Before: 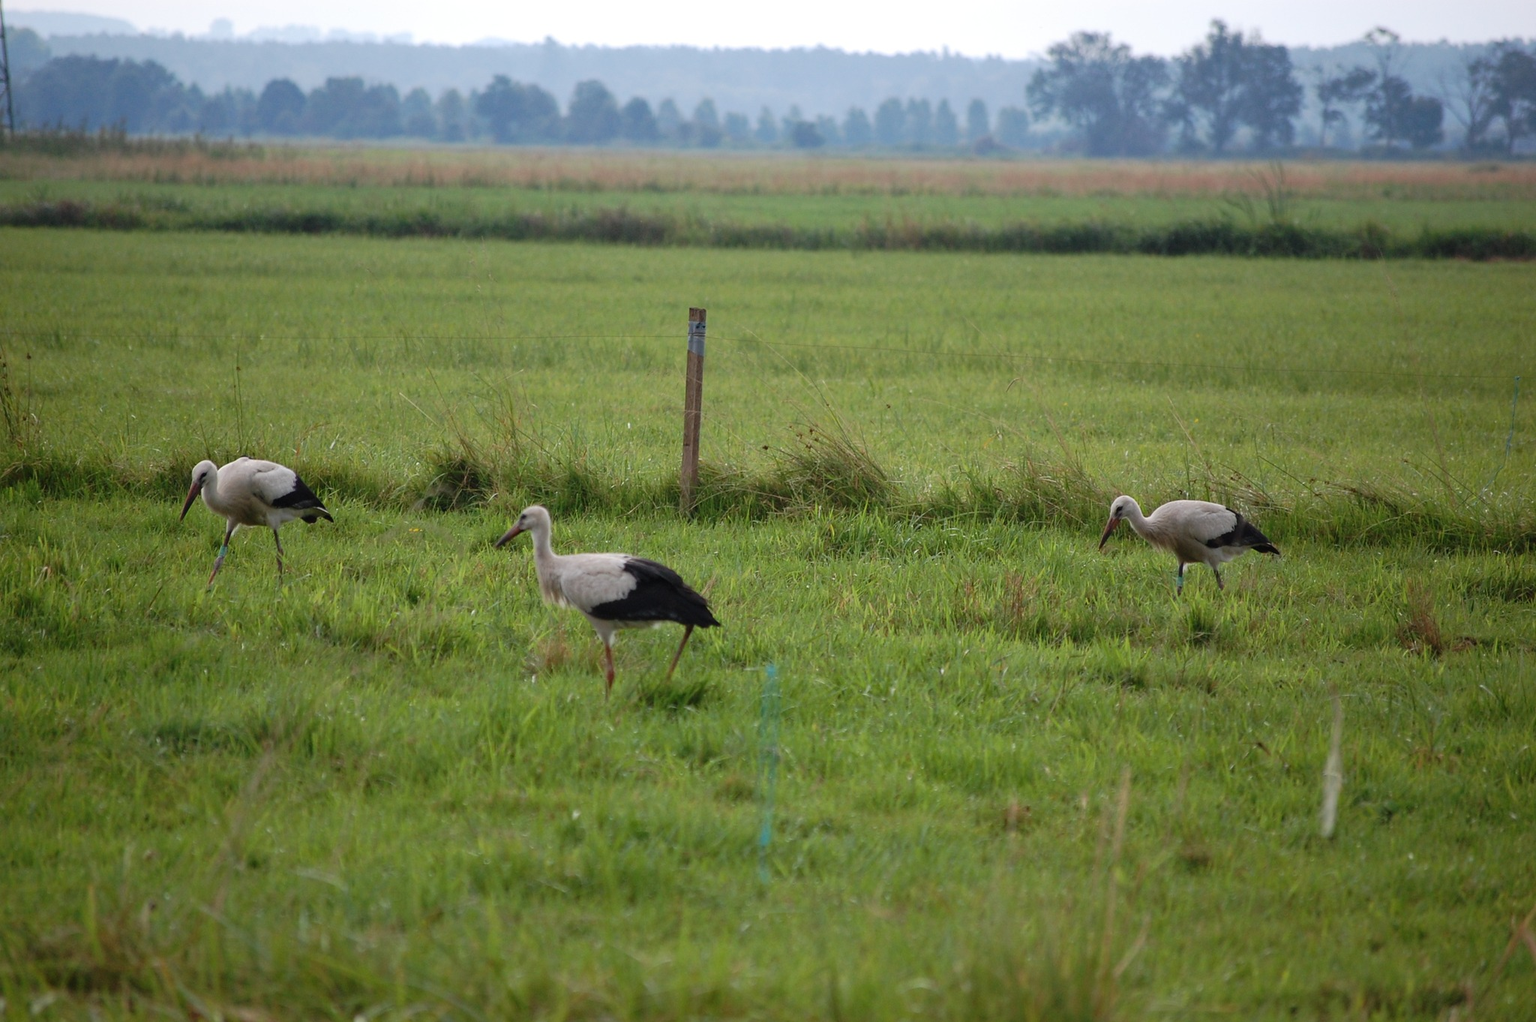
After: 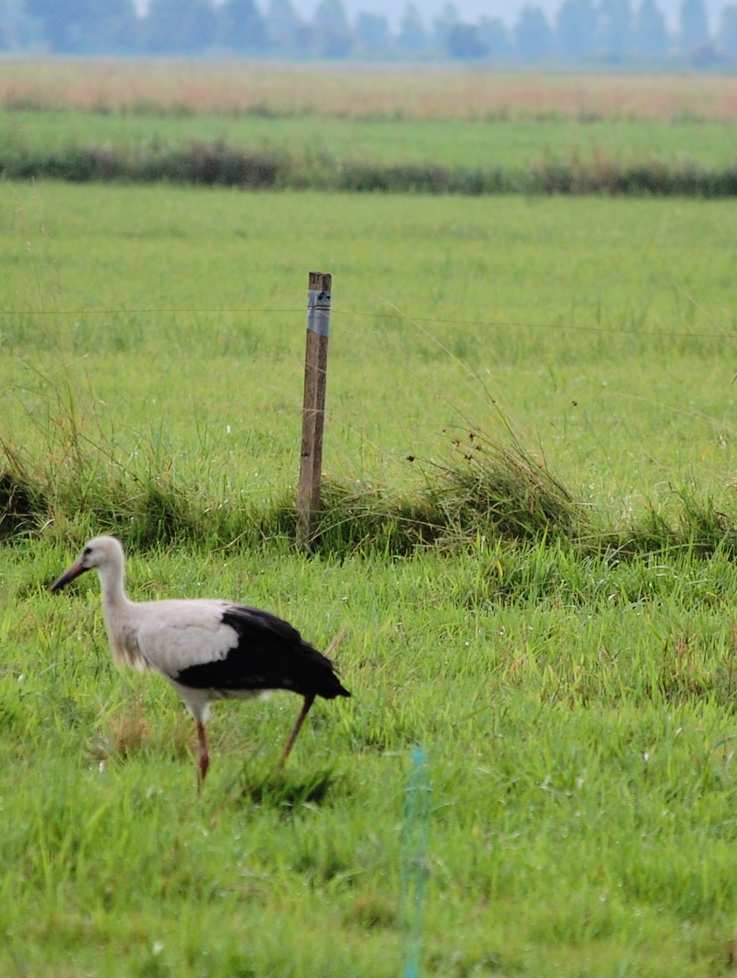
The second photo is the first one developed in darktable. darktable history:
tone curve: curves: ch0 [(0, 0) (0.003, 0.001) (0.011, 0.006) (0.025, 0.012) (0.044, 0.018) (0.069, 0.025) (0.1, 0.045) (0.136, 0.074) (0.177, 0.124) (0.224, 0.196) (0.277, 0.289) (0.335, 0.396) (0.399, 0.495) (0.468, 0.585) (0.543, 0.663) (0.623, 0.728) (0.709, 0.808) (0.801, 0.87) (0.898, 0.932) (1, 1)], color space Lab, linked channels, preserve colors none
exposure: exposure -0.152 EV, compensate exposure bias true, compensate highlight preservation false
crop and rotate: left 29.804%, top 10.185%, right 34.186%, bottom 17.986%
